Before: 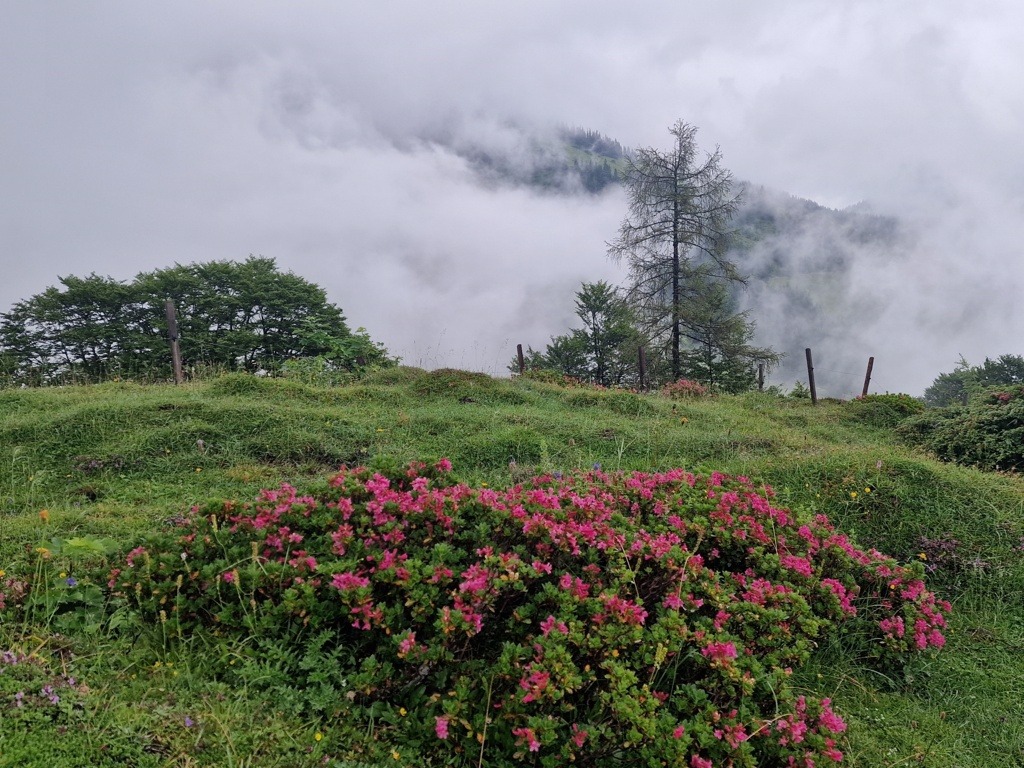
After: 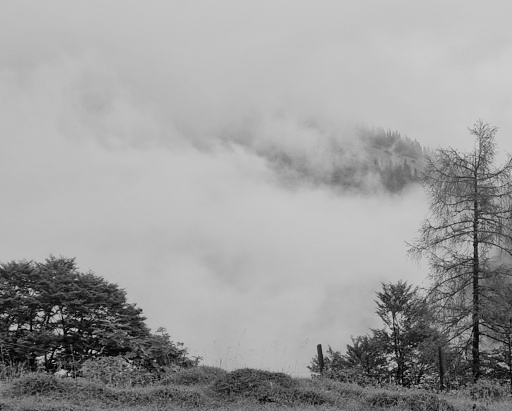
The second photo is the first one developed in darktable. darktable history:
exposure: compensate exposure bias true, compensate highlight preservation false
white balance: red 0.984, blue 1.059
color calibration: output gray [0.25, 0.35, 0.4, 0], x 0.383, y 0.372, temperature 3905.17 K
crop: left 19.556%, right 30.401%, bottom 46.458%
filmic rgb: black relative exposure -7.65 EV, white relative exposure 4.56 EV, hardness 3.61
tone equalizer: on, module defaults
